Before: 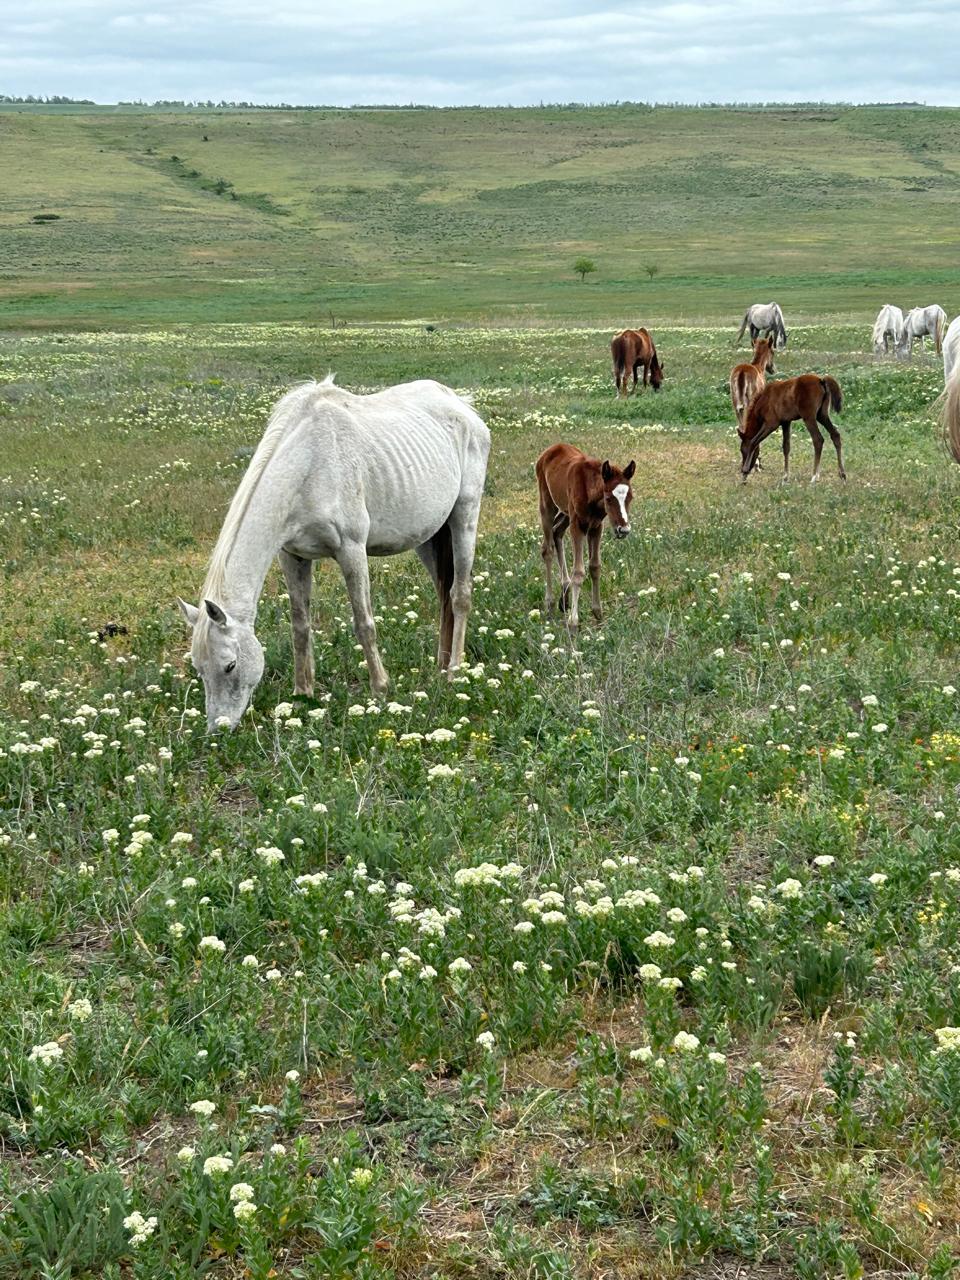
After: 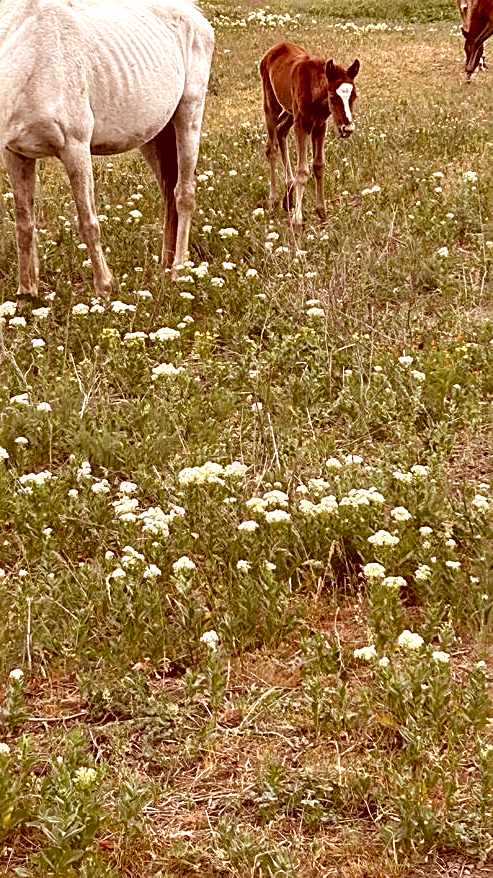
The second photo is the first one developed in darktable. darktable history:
exposure: black level correction 0.001, exposure 0.295 EV, compensate highlight preservation false
crop and rotate: left 28.813%, top 31.367%, right 19.832%
sharpen: on, module defaults
color correction: highlights a* 9.43, highlights b* 8.95, shadows a* 39.76, shadows b* 39.56, saturation 0.773
color balance rgb: perceptual saturation grading › global saturation 0.001%
